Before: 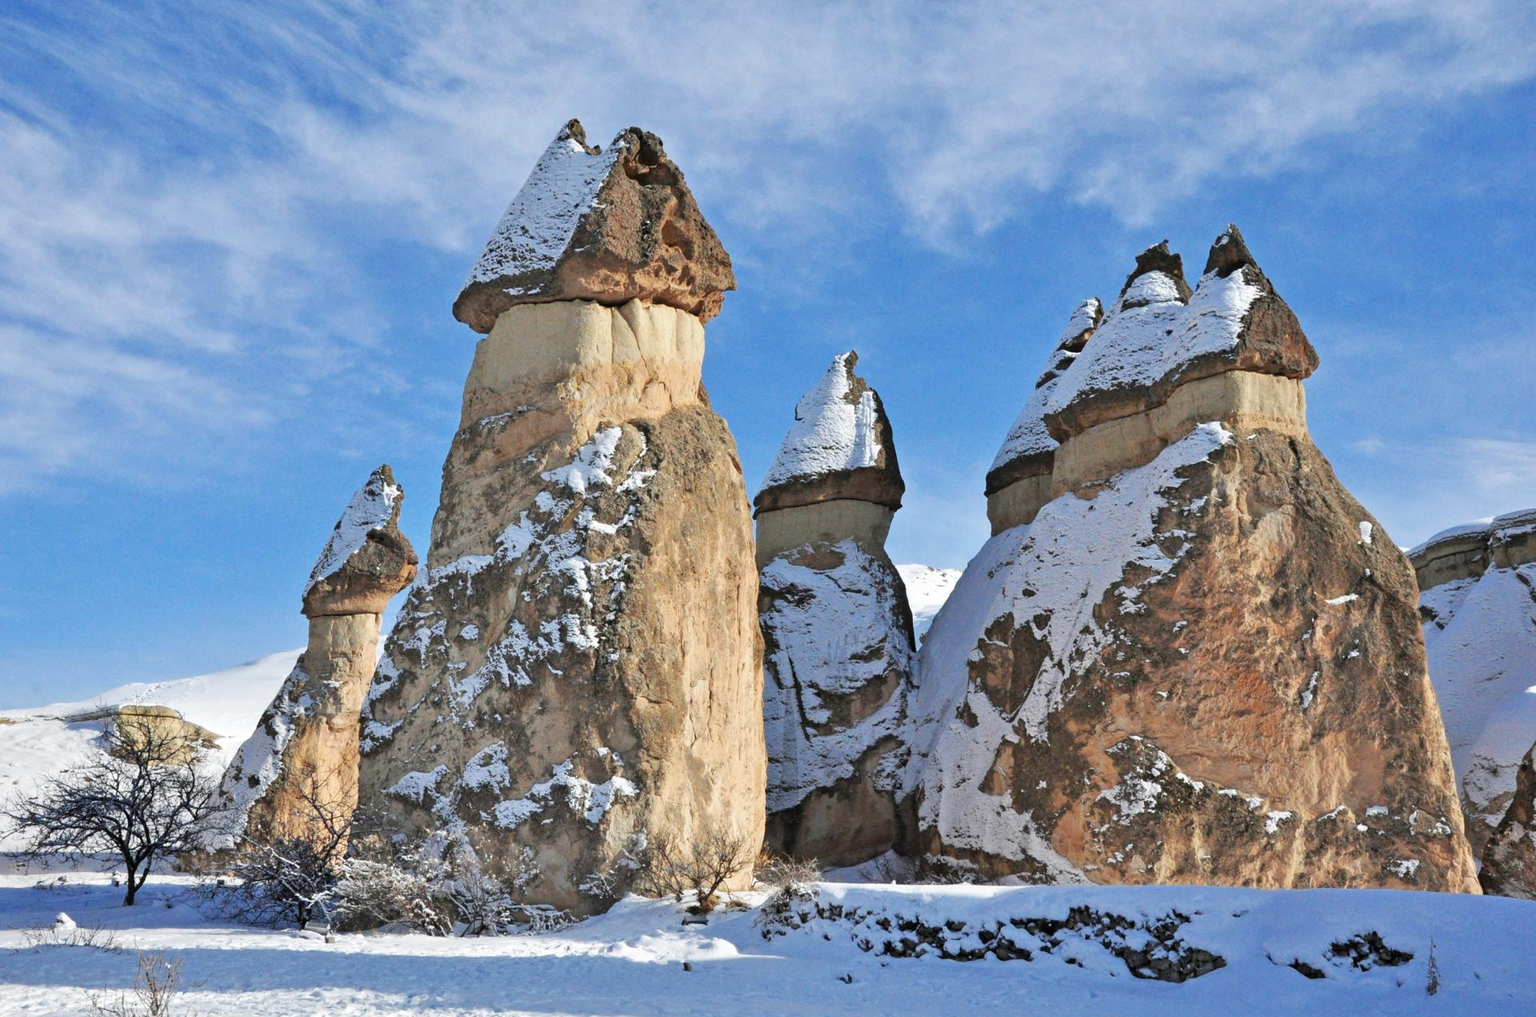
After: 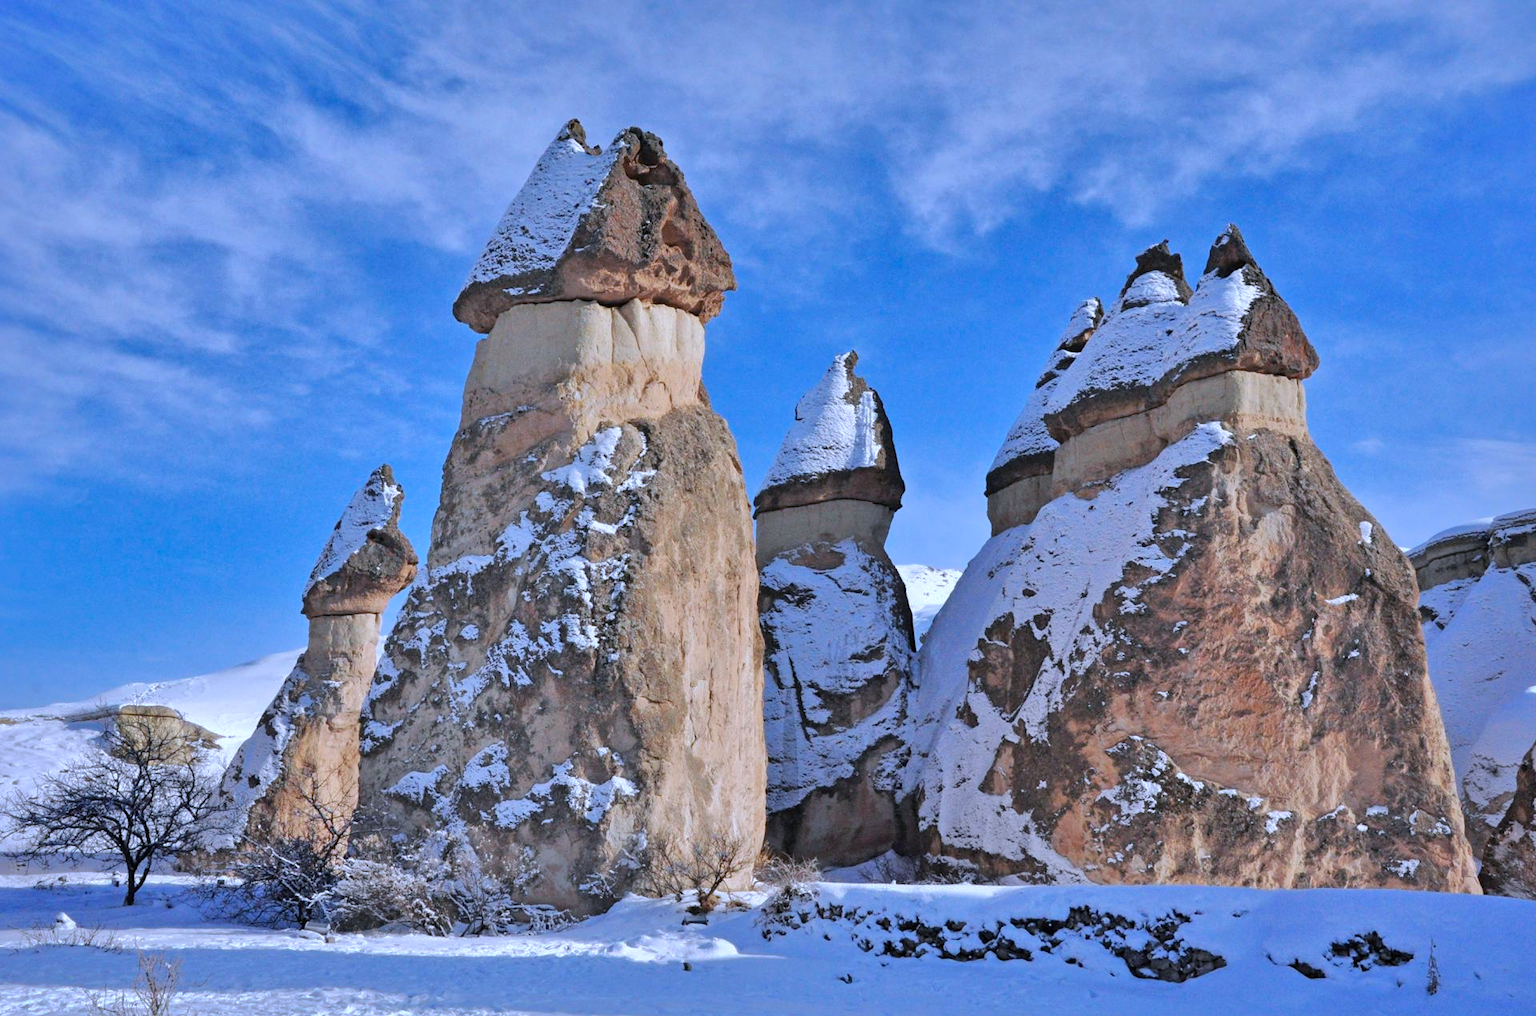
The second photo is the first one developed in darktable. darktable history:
color calibration: illuminant as shot in camera, x 0.377, y 0.392, temperature 4169.3 K, saturation algorithm version 1 (2020)
shadows and highlights: shadows -19.91, highlights -73.15
